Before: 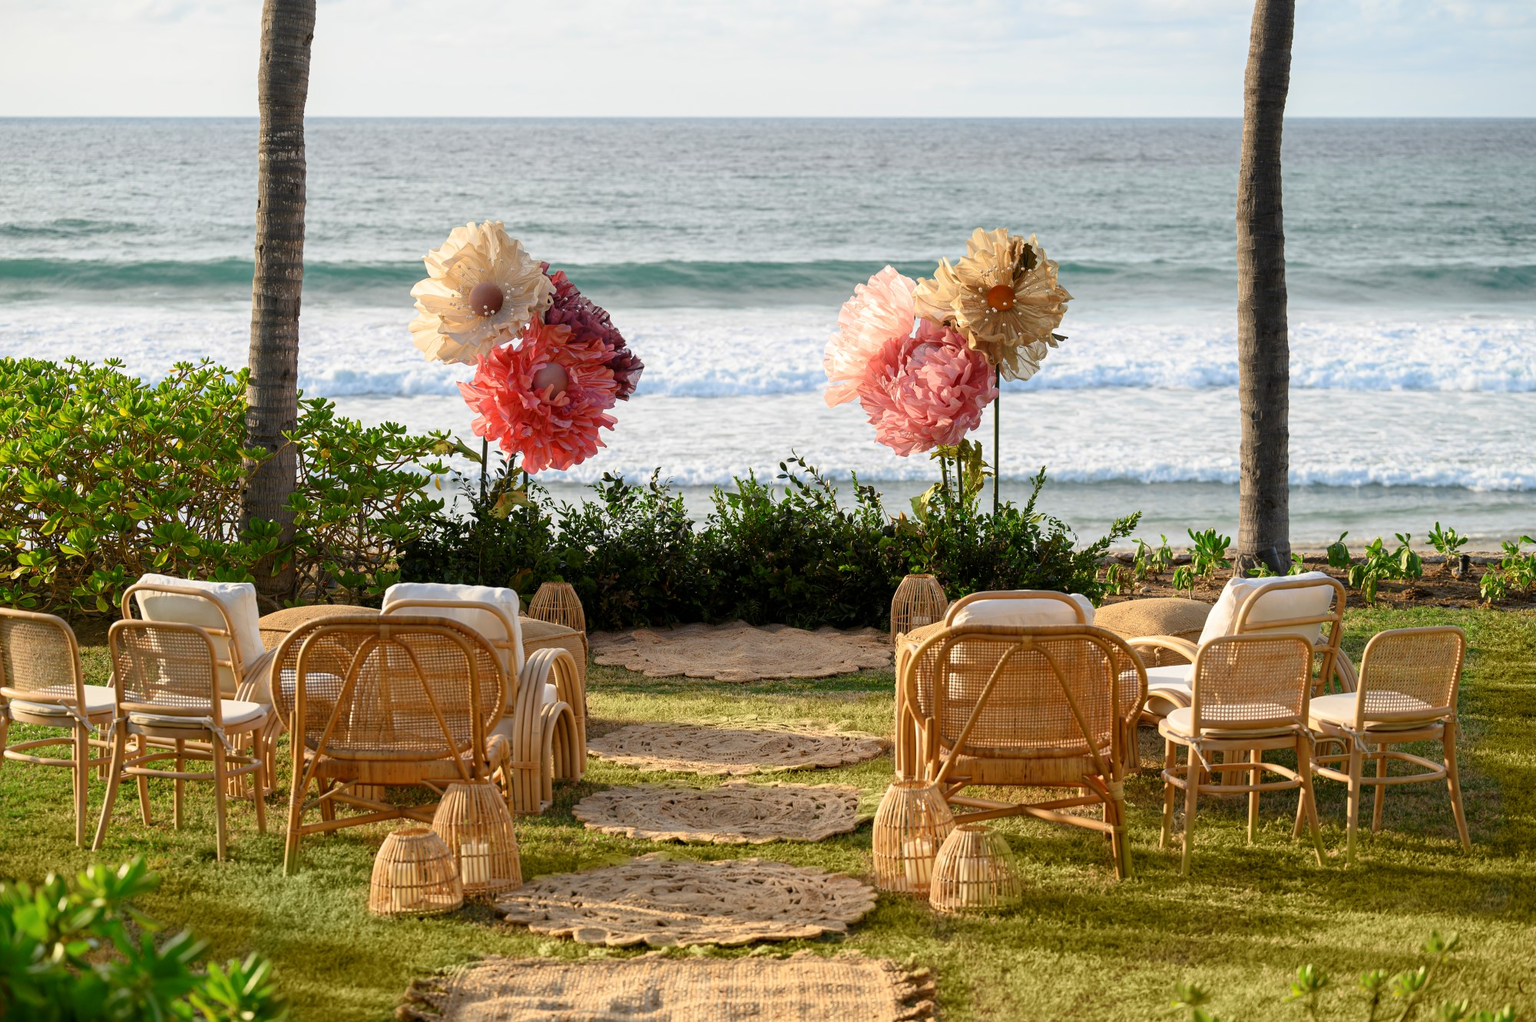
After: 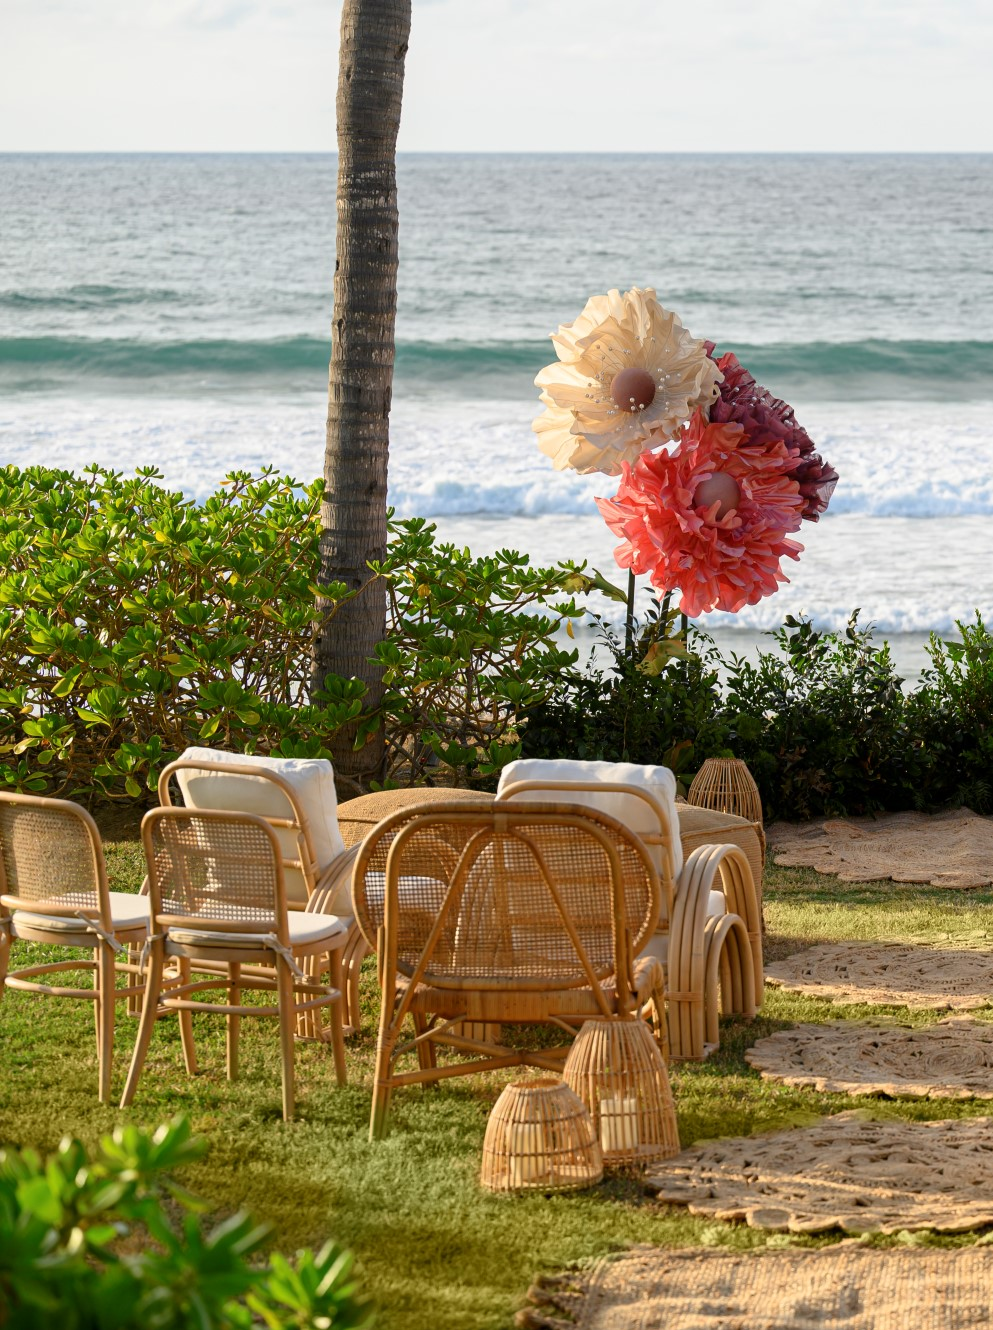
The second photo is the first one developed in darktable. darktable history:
crop and rotate: left 0.014%, top 0%, right 50.304%
